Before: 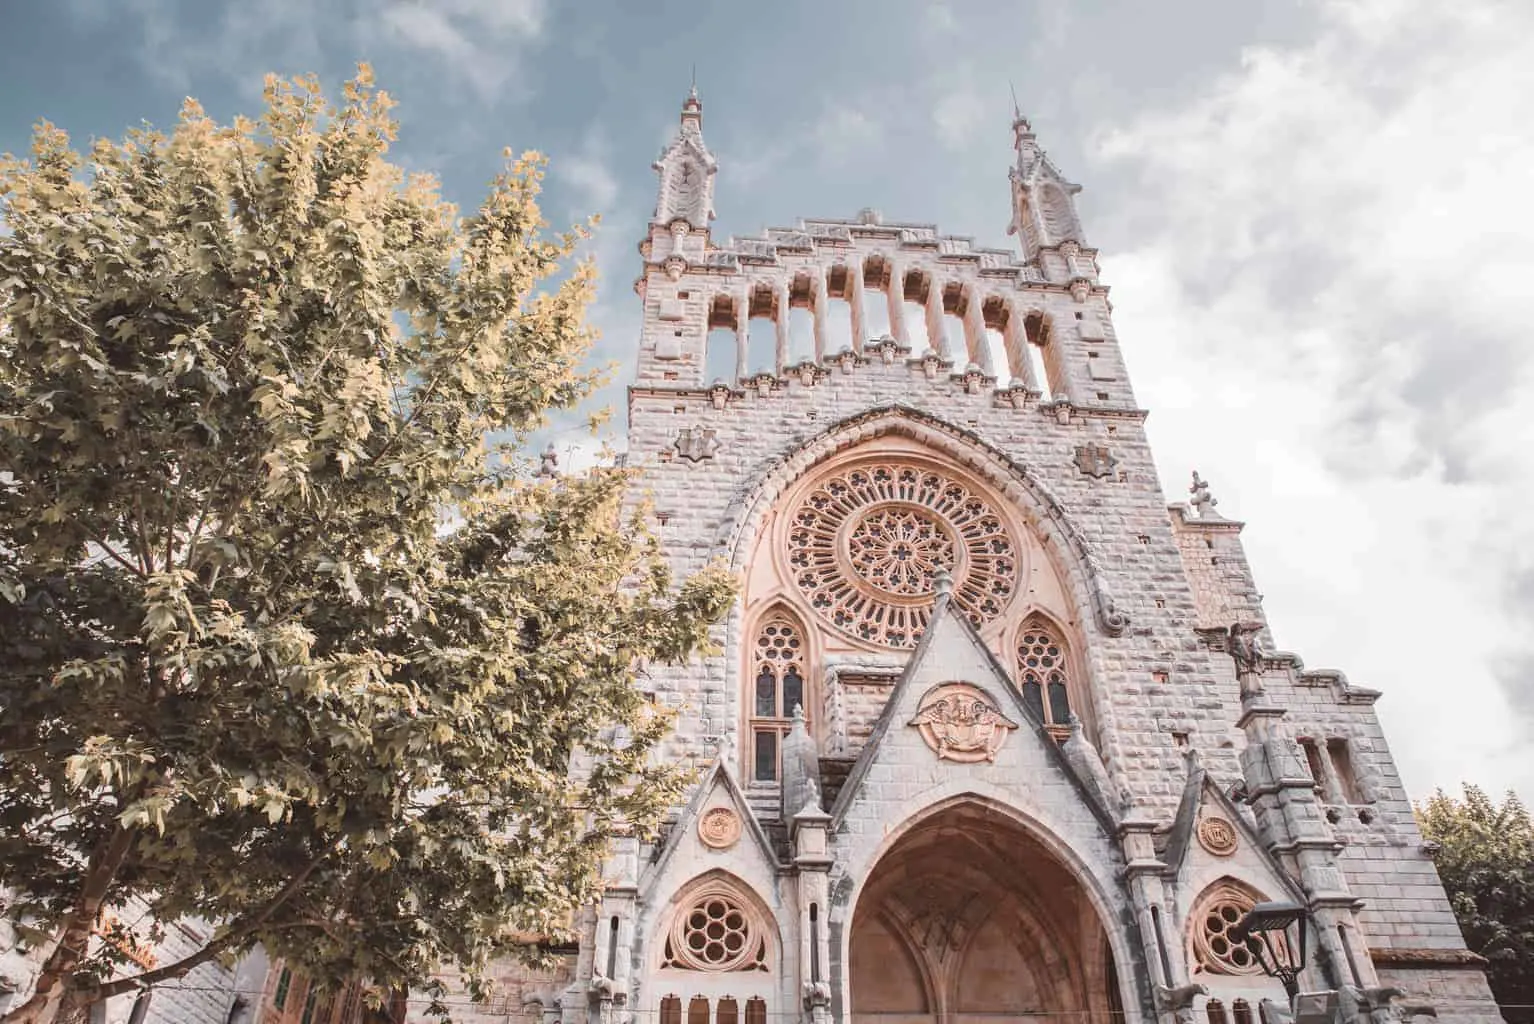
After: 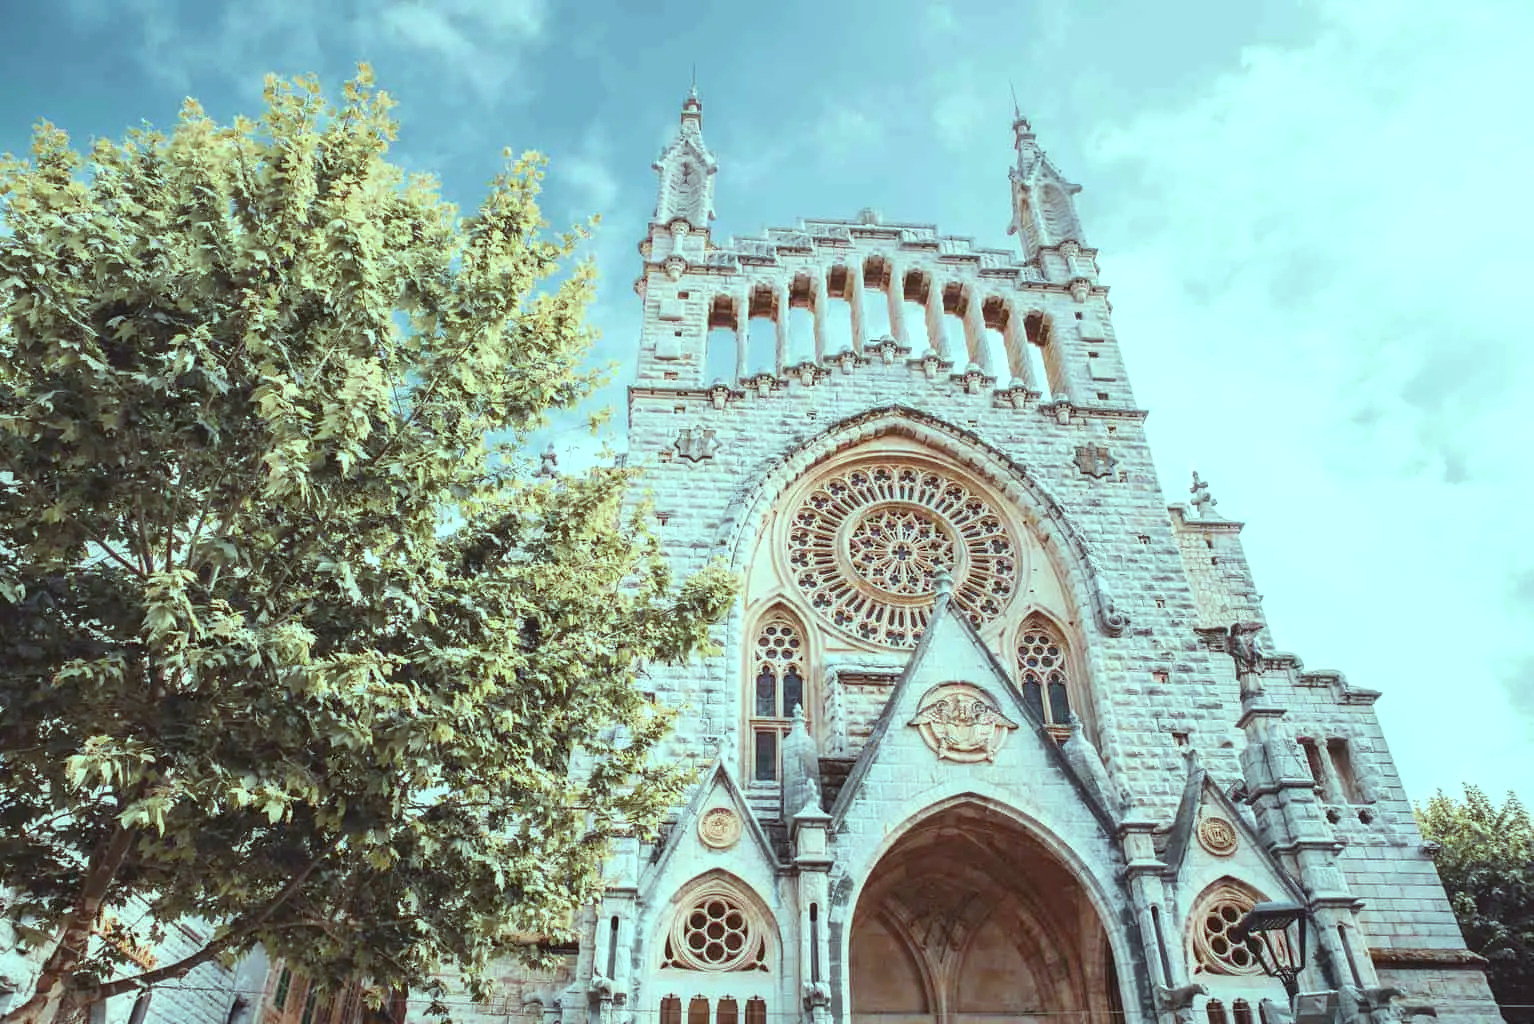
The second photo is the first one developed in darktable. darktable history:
color balance: mode lift, gamma, gain (sRGB), lift [0.997, 0.979, 1.021, 1.011], gamma [1, 1.084, 0.916, 0.998], gain [1, 0.87, 1.13, 1.101], contrast 4.55%, contrast fulcrum 38.24%, output saturation 104.09%
tone equalizer: -8 EV -0.55 EV
contrast brightness saturation: contrast 0.09, saturation 0.28
